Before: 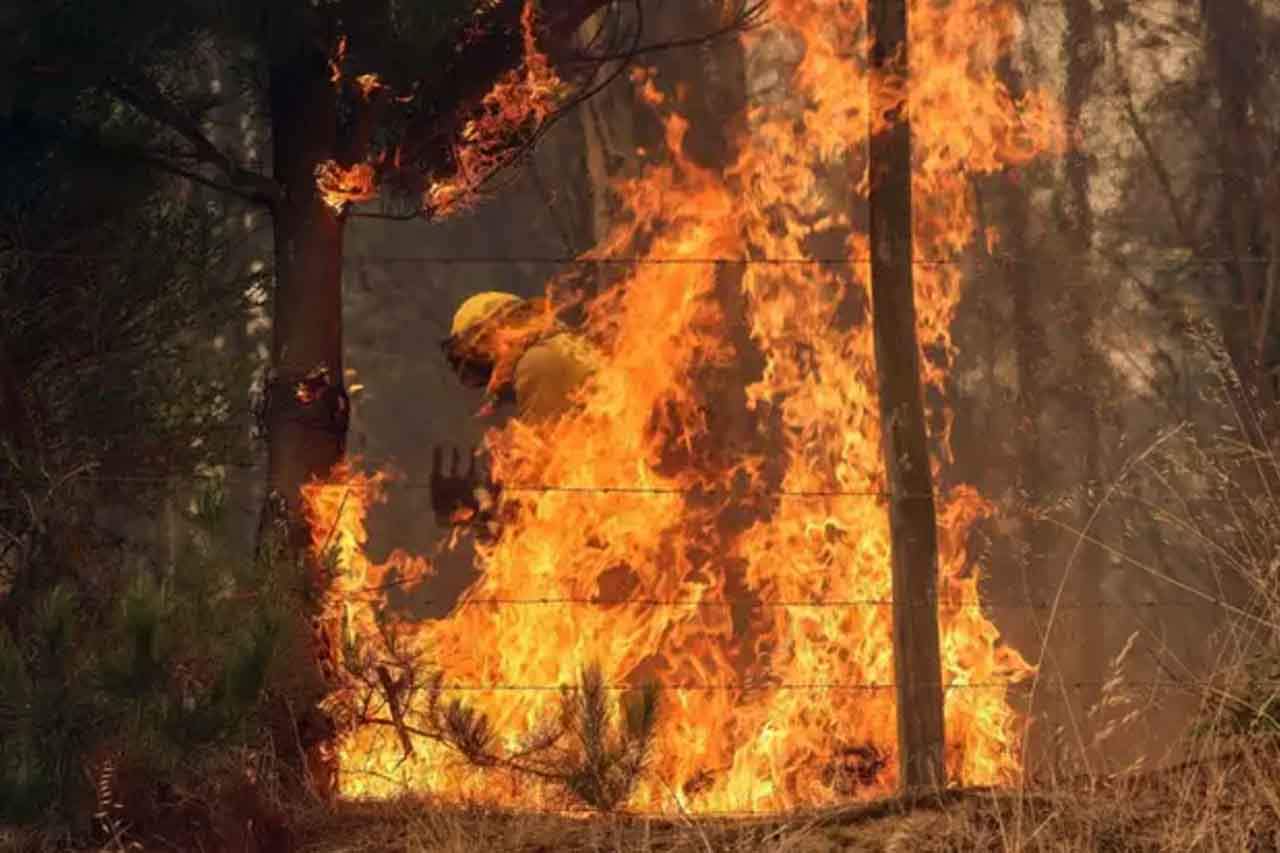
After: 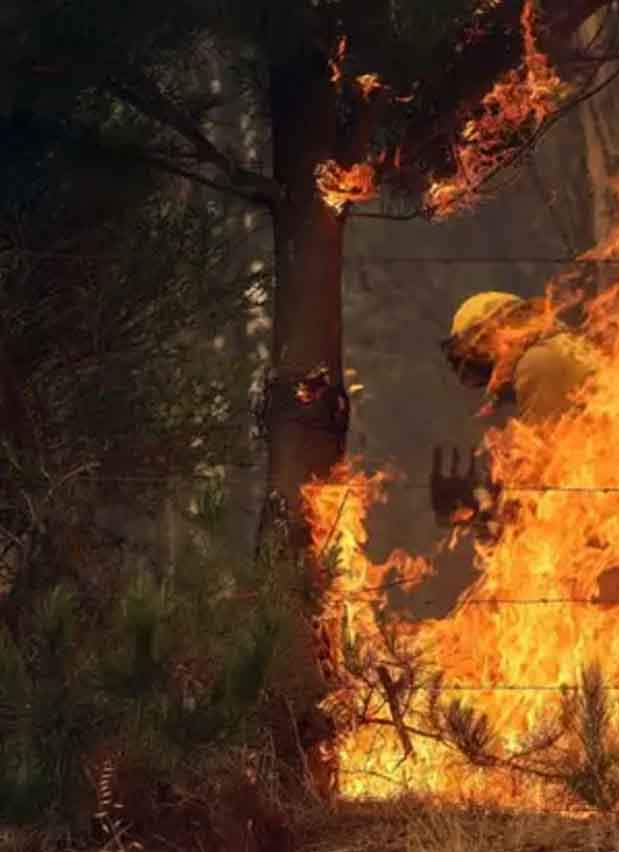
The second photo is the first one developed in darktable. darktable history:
crop and rotate: left 0.031%, top 0%, right 51.546%
